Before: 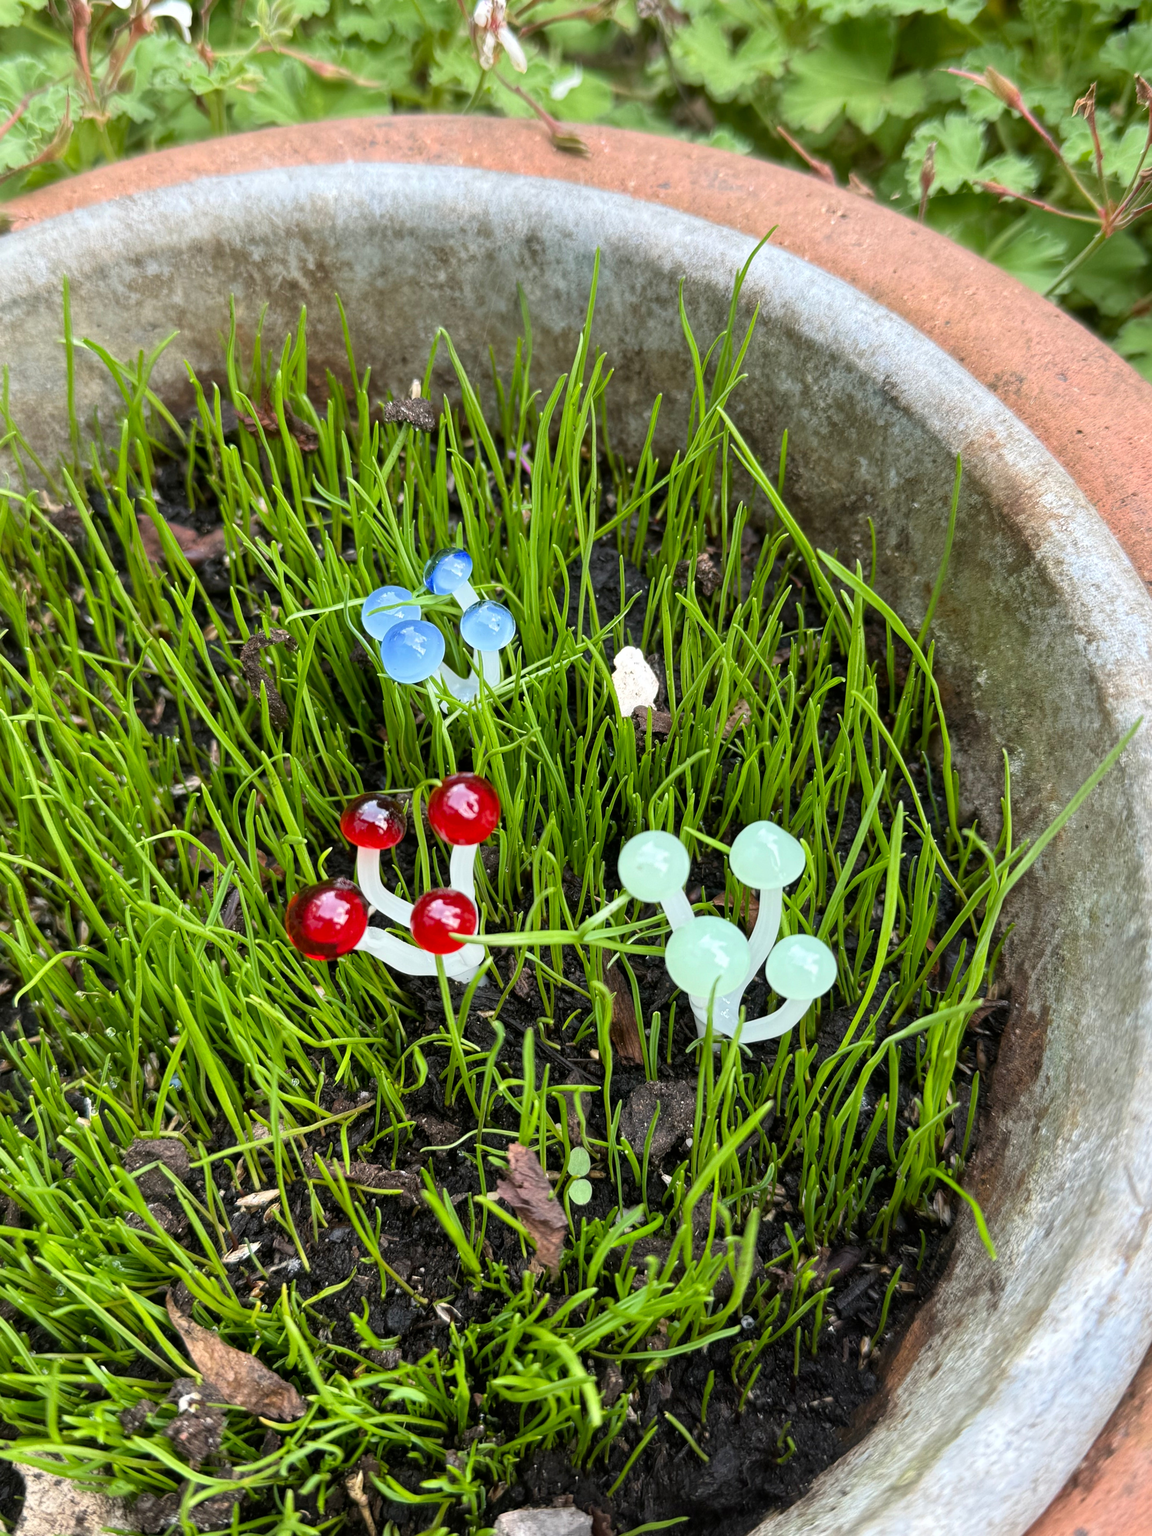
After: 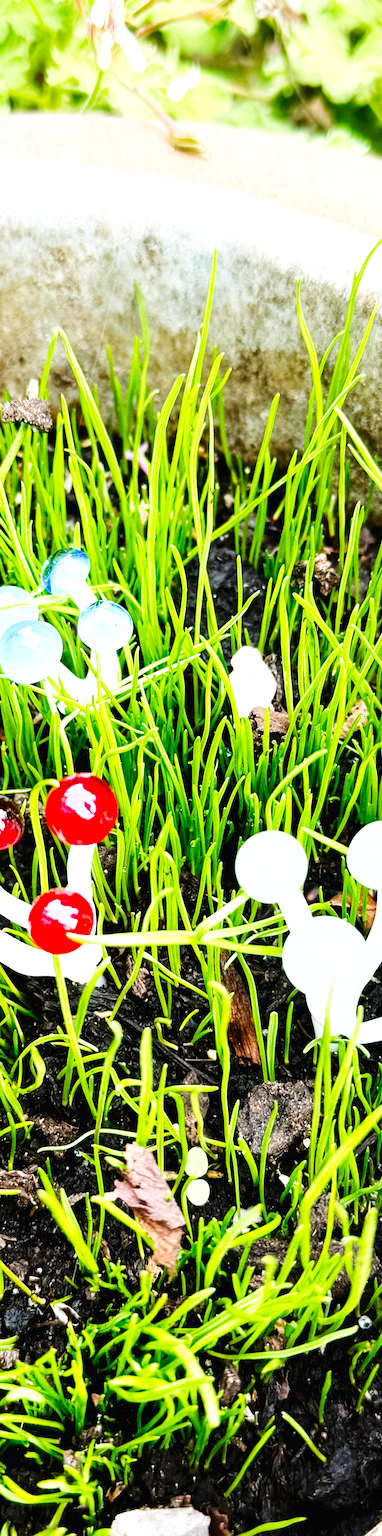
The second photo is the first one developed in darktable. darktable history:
tone equalizer: -8 EV -0.734 EV, -7 EV -0.723 EV, -6 EV -0.571 EV, -5 EV -0.398 EV, -3 EV 0.381 EV, -2 EV 0.6 EV, -1 EV 0.69 EV, +0 EV 0.738 EV, mask exposure compensation -0.51 EV
base curve: curves: ch0 [(0, 0.003) (0.001, 0.002) (0.006, 0.004) (0.02, 0.022) (0.048, 0.086) (0.094, 0.234) (0.162, 0.431) (0.258, 0.629) (0.385, 0.8) (0.548, 0.918) (0.751, 0.988) (1, 1)], preserve colors none
contrast brightness saturation: brightness -0.021, saturation 0.355
crop: left 33.263%, right 33.54%
